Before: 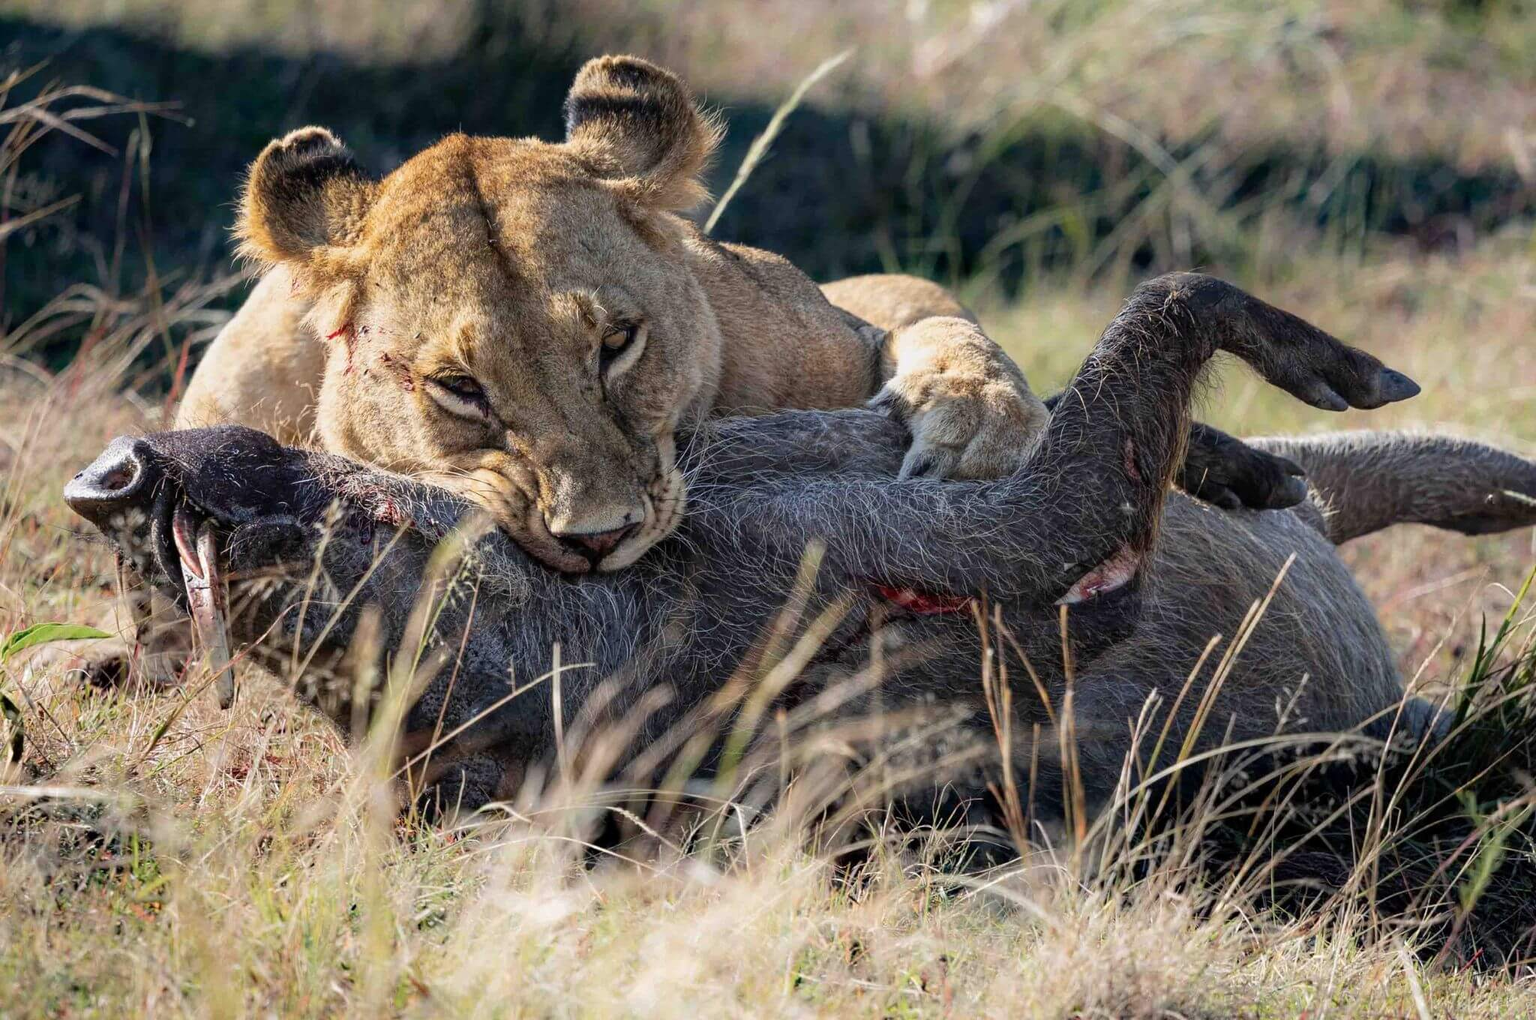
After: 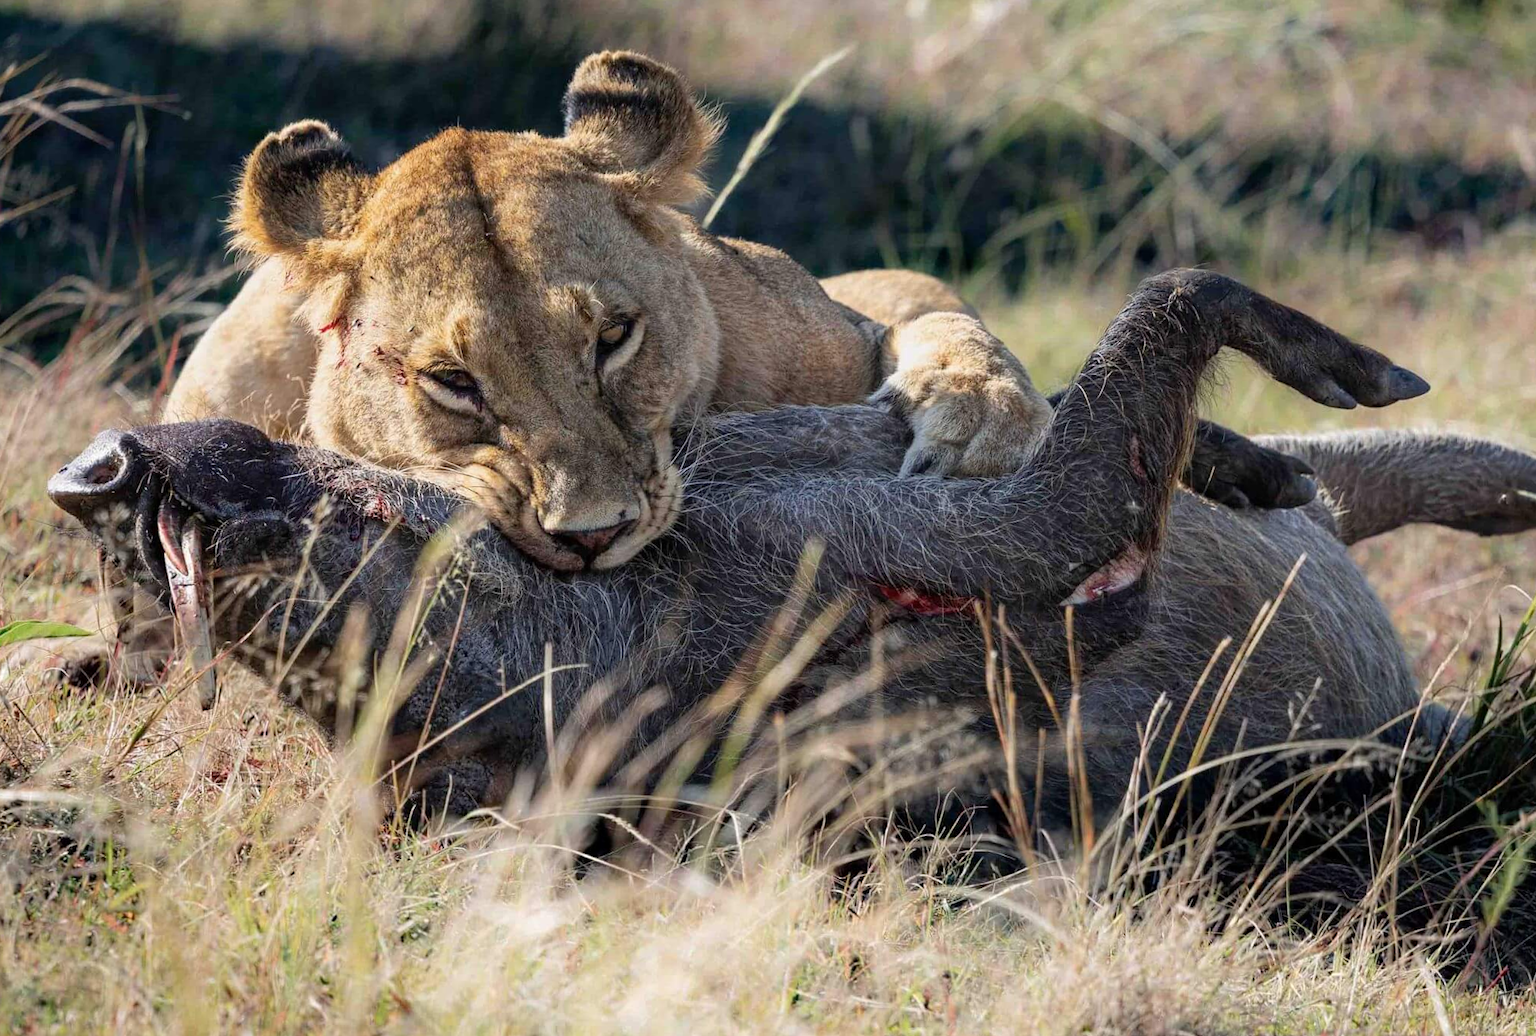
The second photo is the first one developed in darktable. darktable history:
white balance: emerald 1
rotate and perspective: rotation 0.226°, lens shift (vertical) -0.042, crop left 0.023, crop right 0.982, crop top 0.006, crop bottom 0.994
